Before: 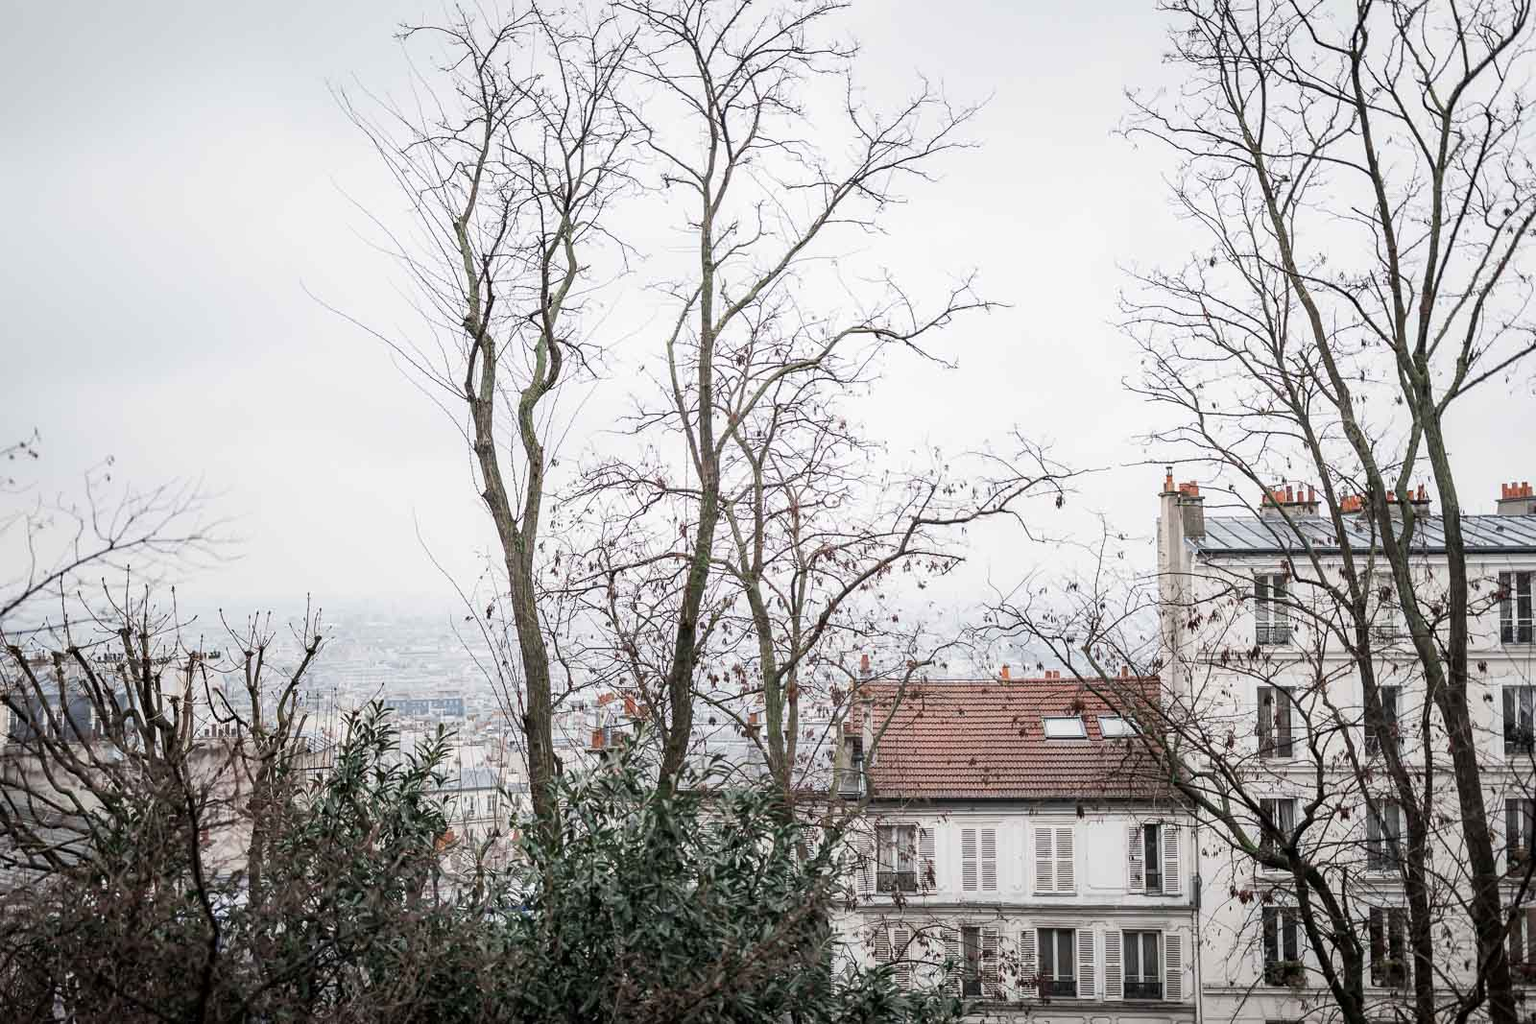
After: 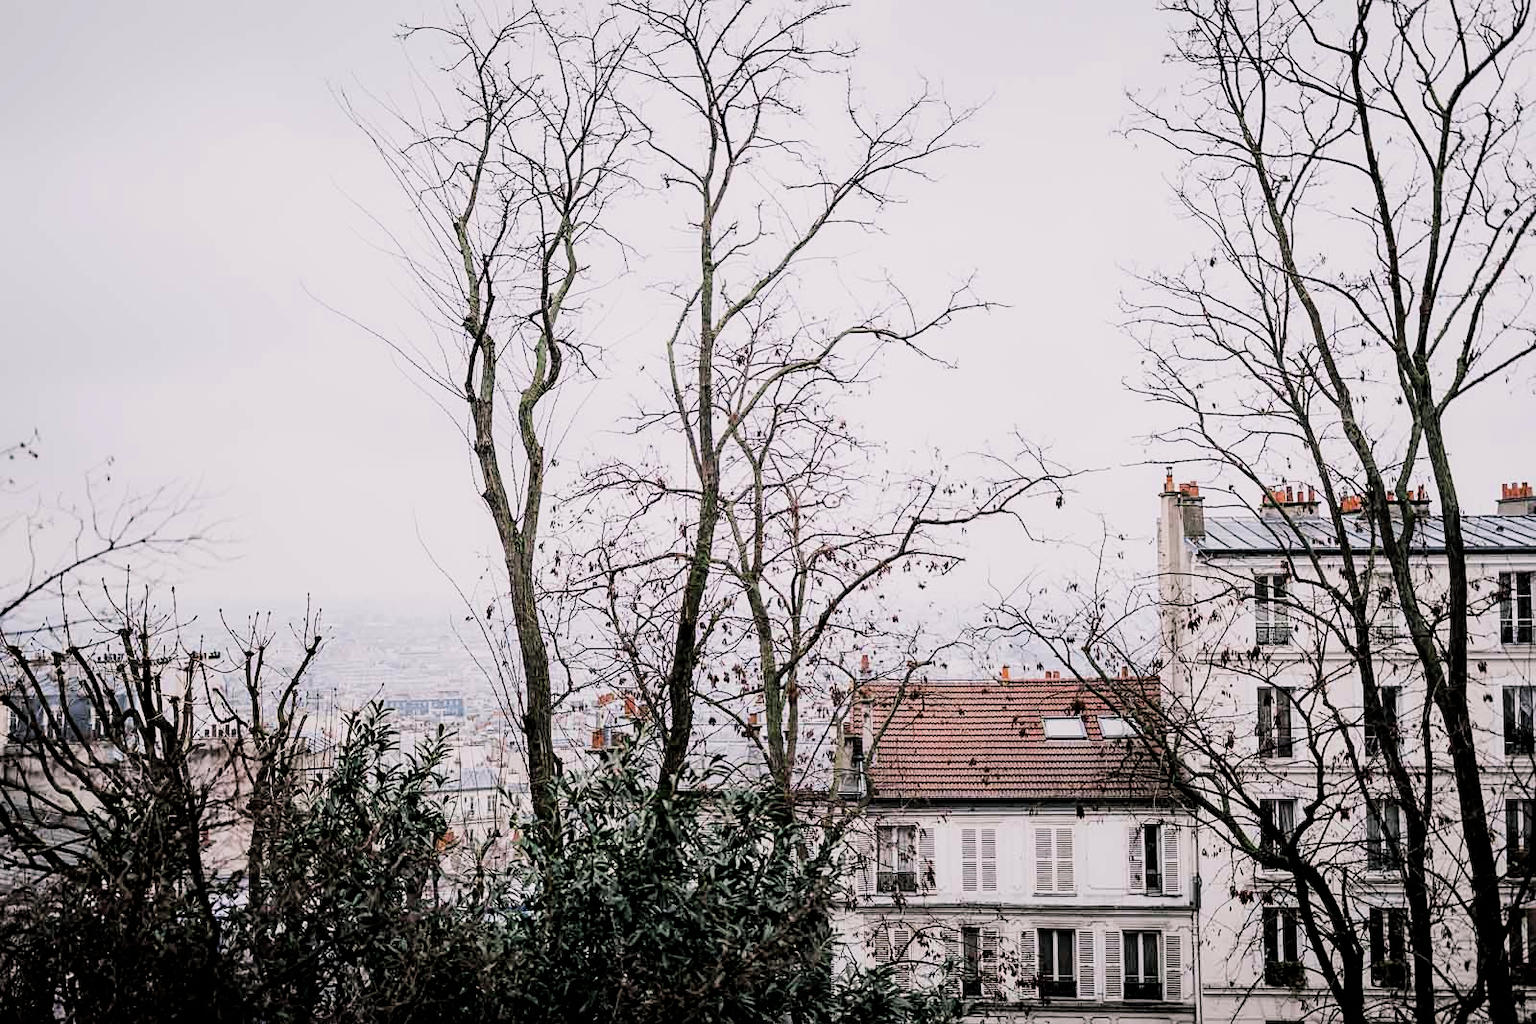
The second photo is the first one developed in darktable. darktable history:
sharpen: amount 0.2
color balance rgb: shadows lift › chroma 2%, shadows lift › hue 217.2°, power › chroma 0.25%, power › hue 60°, highlights gain › chroma 1.5%, highlights gain › hue 309.6°, global offset › luminance -0.5%, perceptual saturation grading › global saturation 15%, global vibrance 20%
filmic rgb: black relative exposure -5 EV, hardness 2.88, contrast 1.4, highlights saturation mix -30%
